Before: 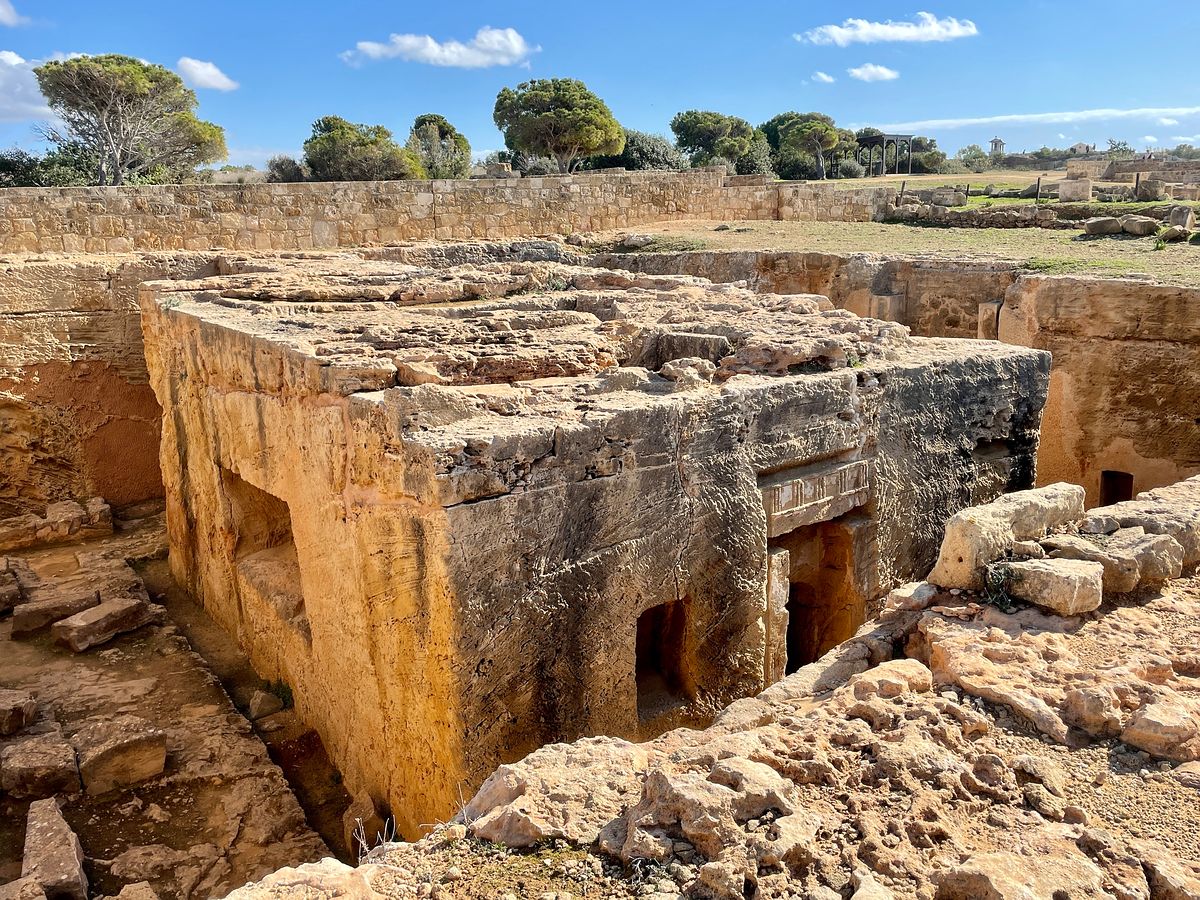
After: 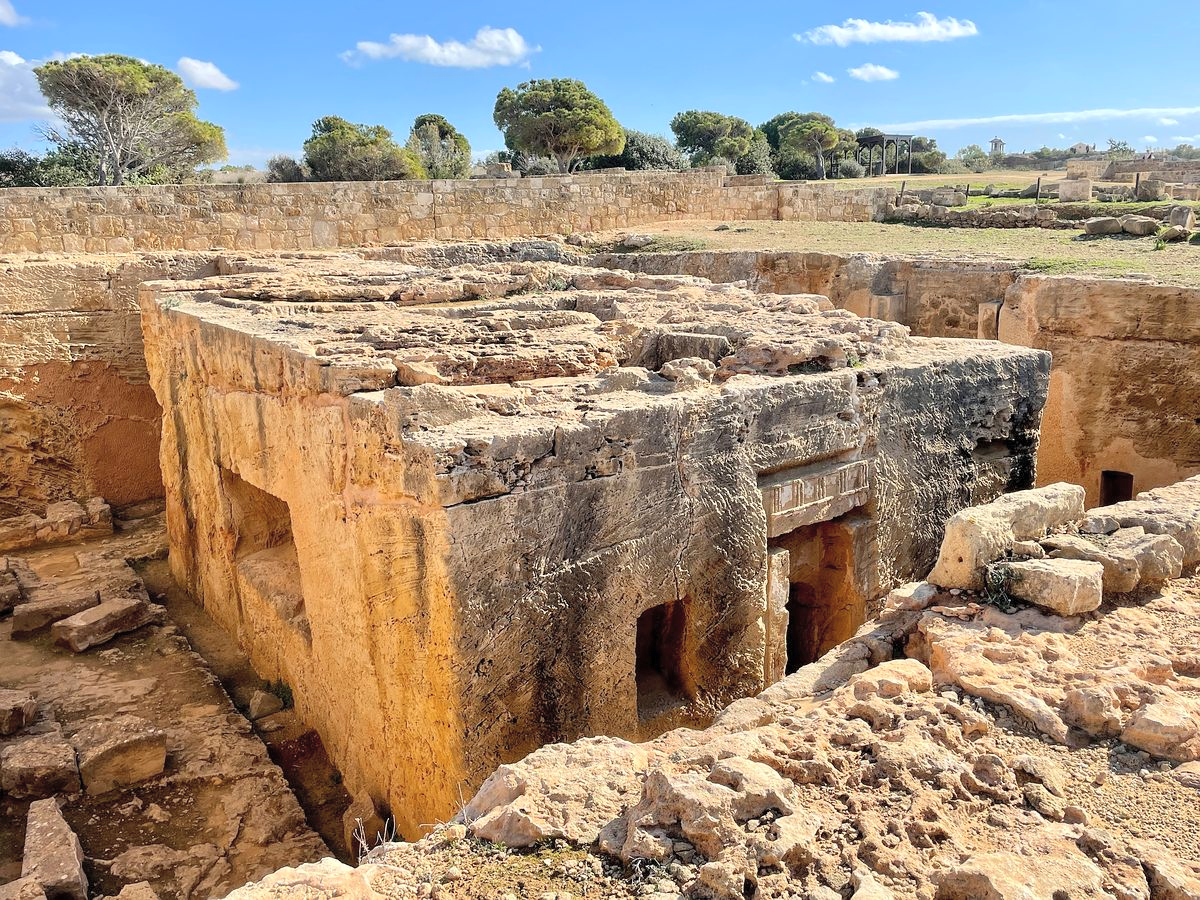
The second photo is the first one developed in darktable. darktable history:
contrast brightness saturation: brightness 0.136
